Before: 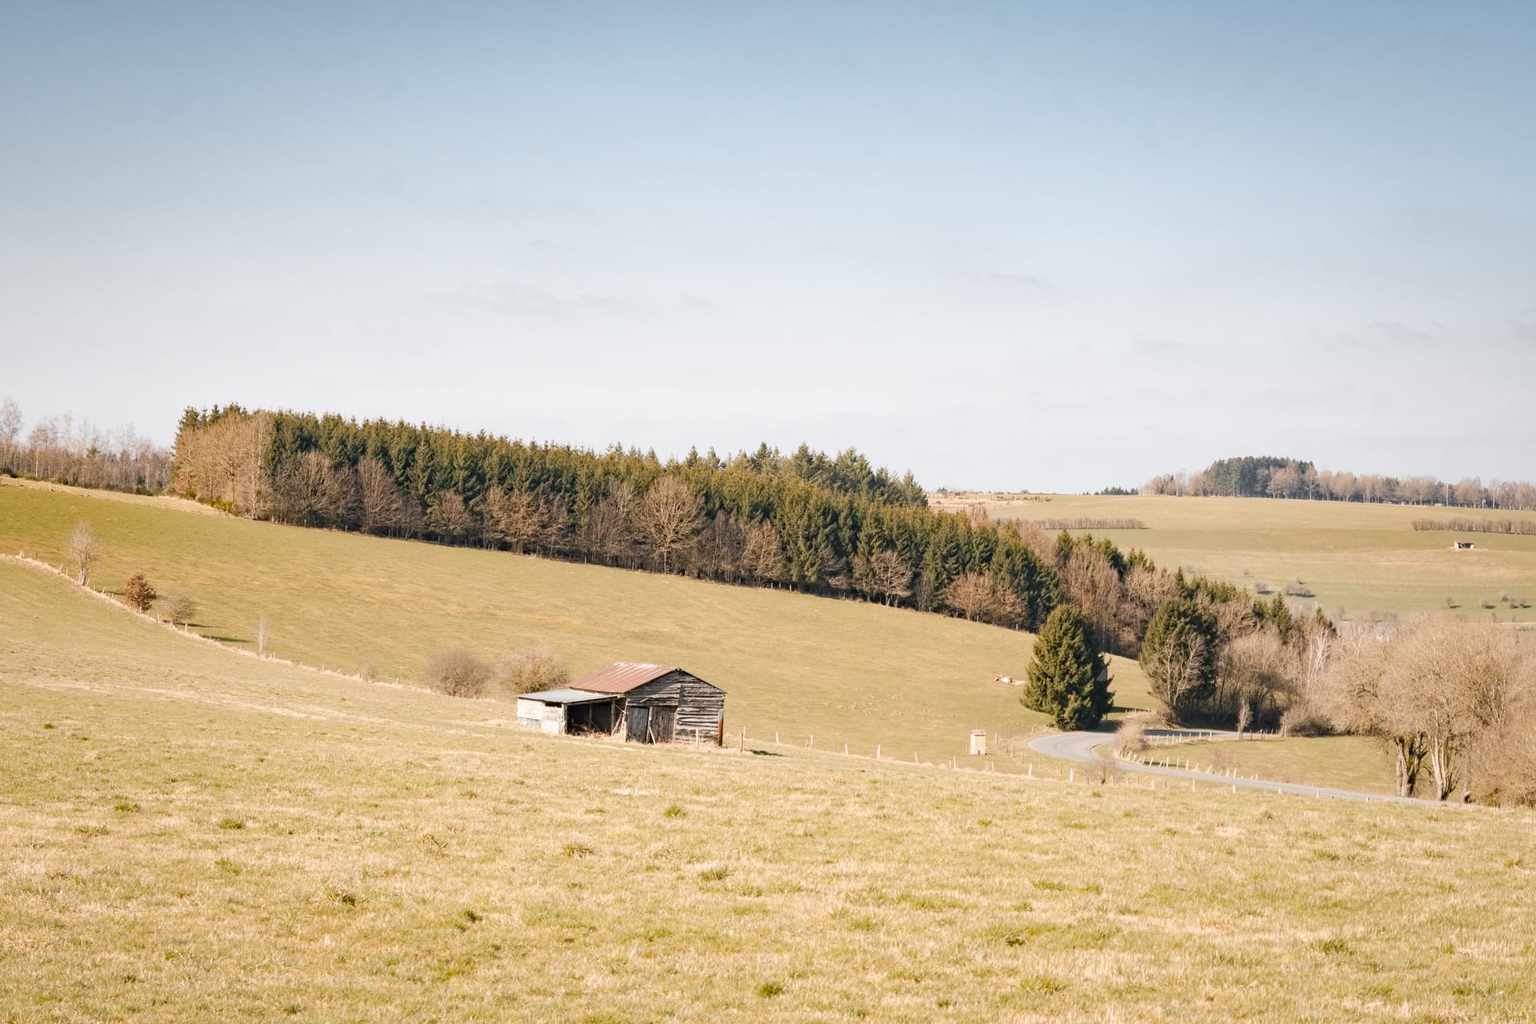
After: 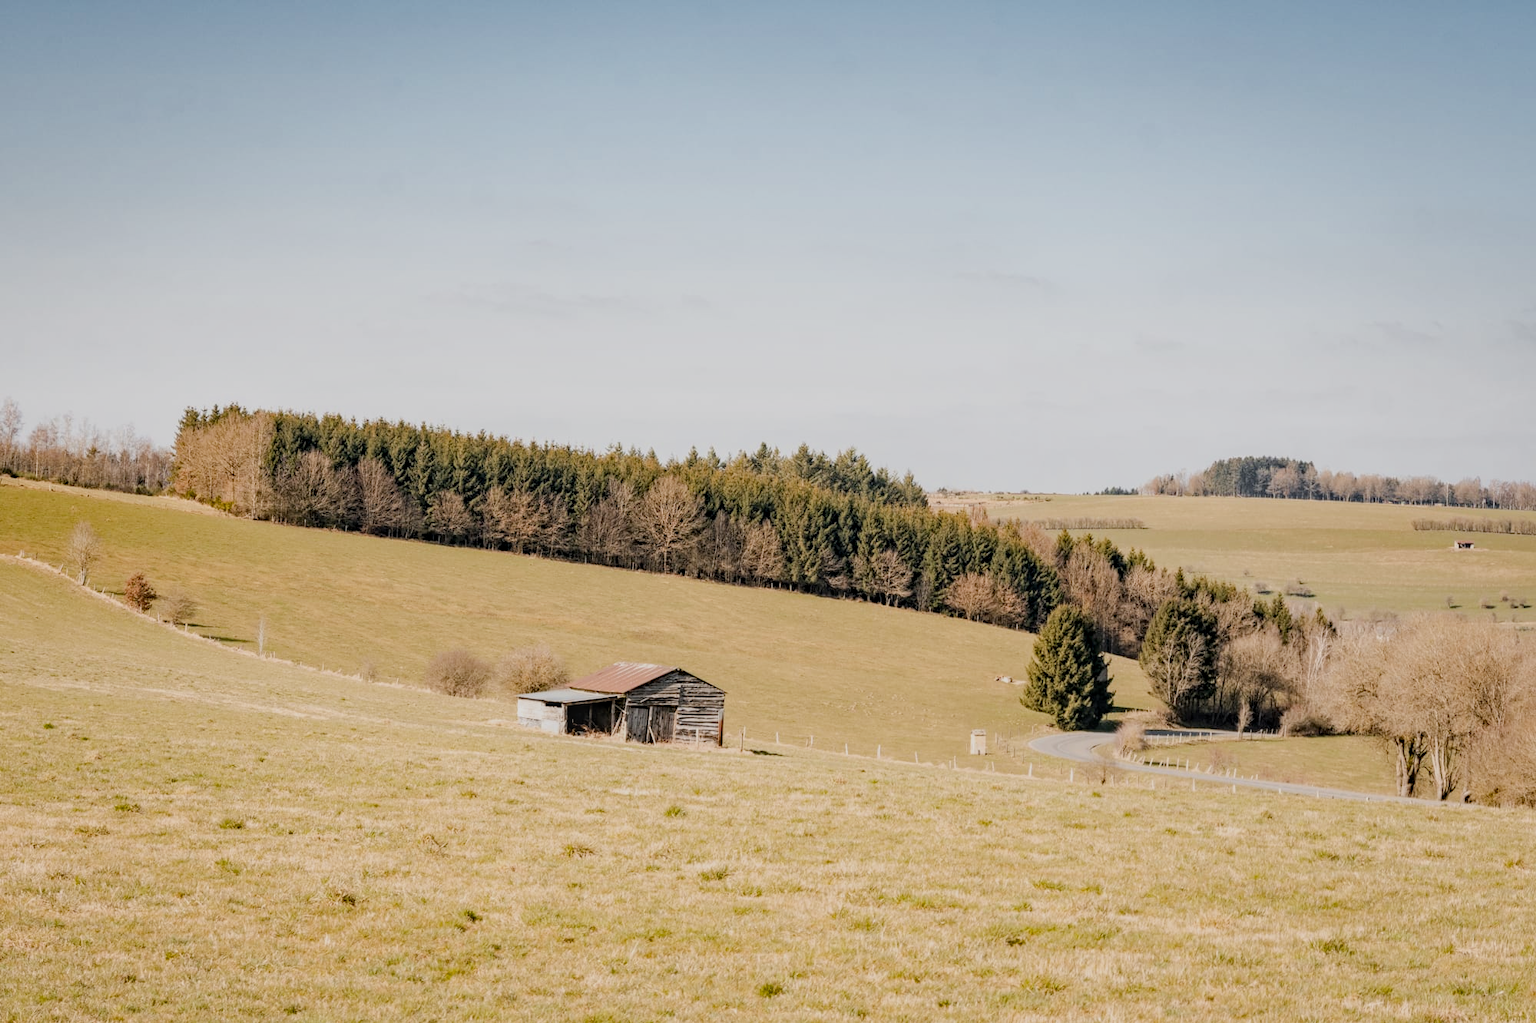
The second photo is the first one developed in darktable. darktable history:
filmic rgb: black relative exposure -7.65 EV, white relative exposure 4.56 EV, hardness 3.61
local contrast: on, module defaults
haze removal: compatibility mode true, adaptive false
